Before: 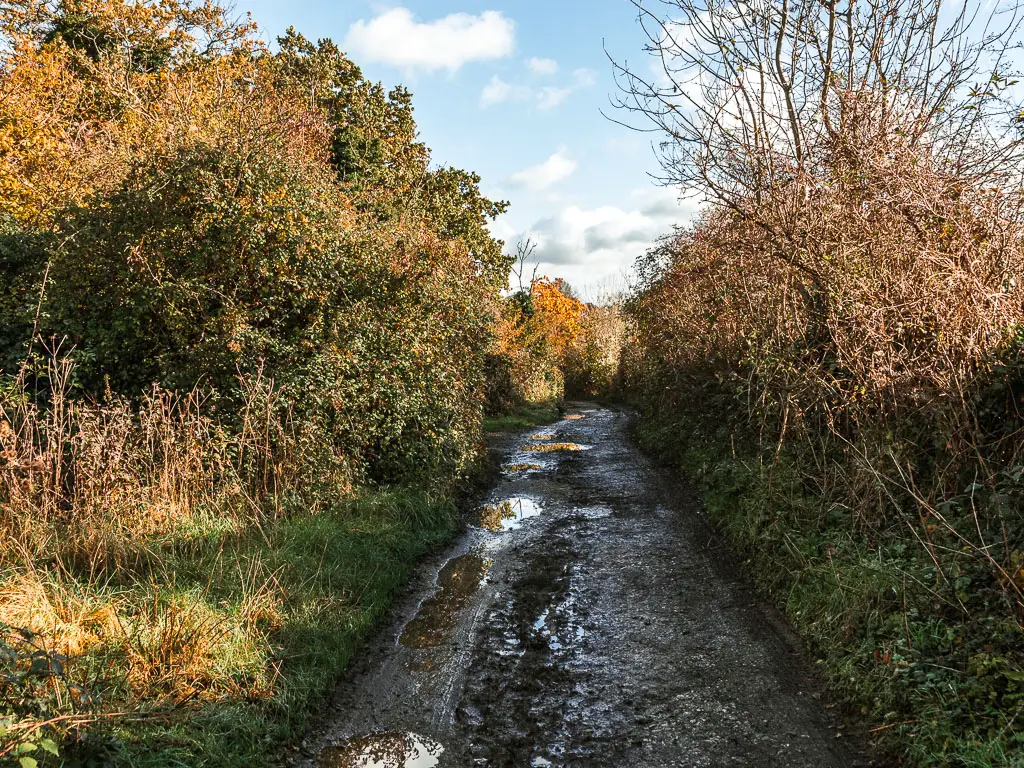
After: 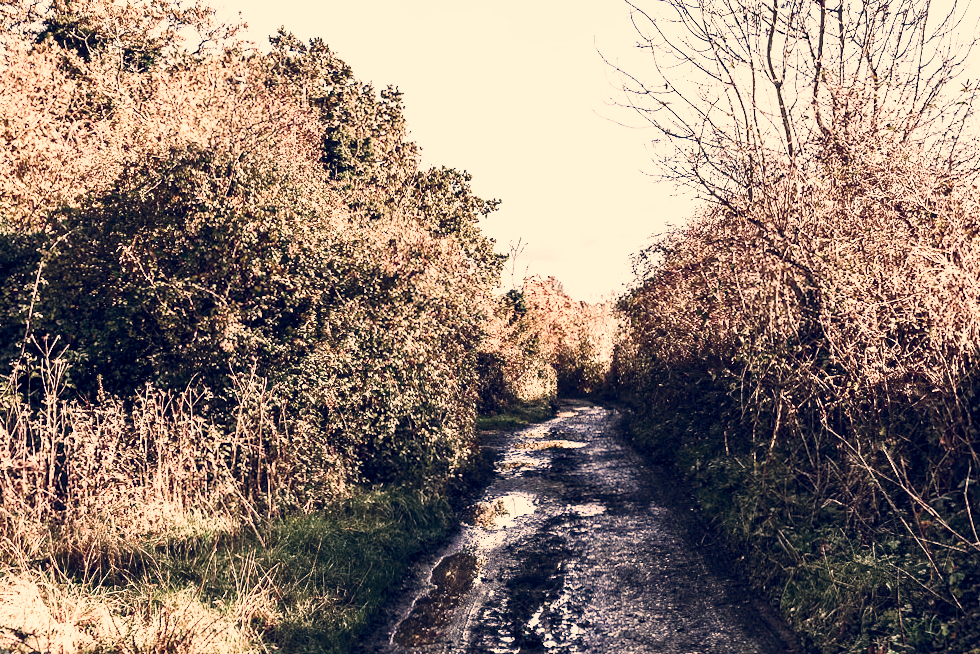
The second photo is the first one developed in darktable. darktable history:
crop and rotate: angle 0.303°, left 0.367%, right 3.222%, bottom 14.118%
tone equalizer: -8 EV -0.571 EV, edges refinement/feathering 500, mask exposure compensation -1.57 EV, preserve details no
exposure: exposure 0.721 EV, compensate exposure bias true, compensate highlight preservation false
color correction: highlights a* 19.71, highlights b* 27.86, shadows a* 3.34, shadows b* -16.82, saturation 0.737
filmic rgb: black relative exposure -8.03 EV, white relative exposure 3.78 EV, hardness 4.33, preserve chrominance RGB euclidean norm (legacy), color science v4 (2020)
contrast brightness saturation: contrast 0.295
color balance rgb: global offset › chroma 0.255%, global offset › hue 257.43°, linear chroma grading › shadows -3.667%, linear chroma grading › highlights -4.738%, perceptual saturation grading › global saturation 19.891%, global vibrance 5.02%, contrast 3.554%
